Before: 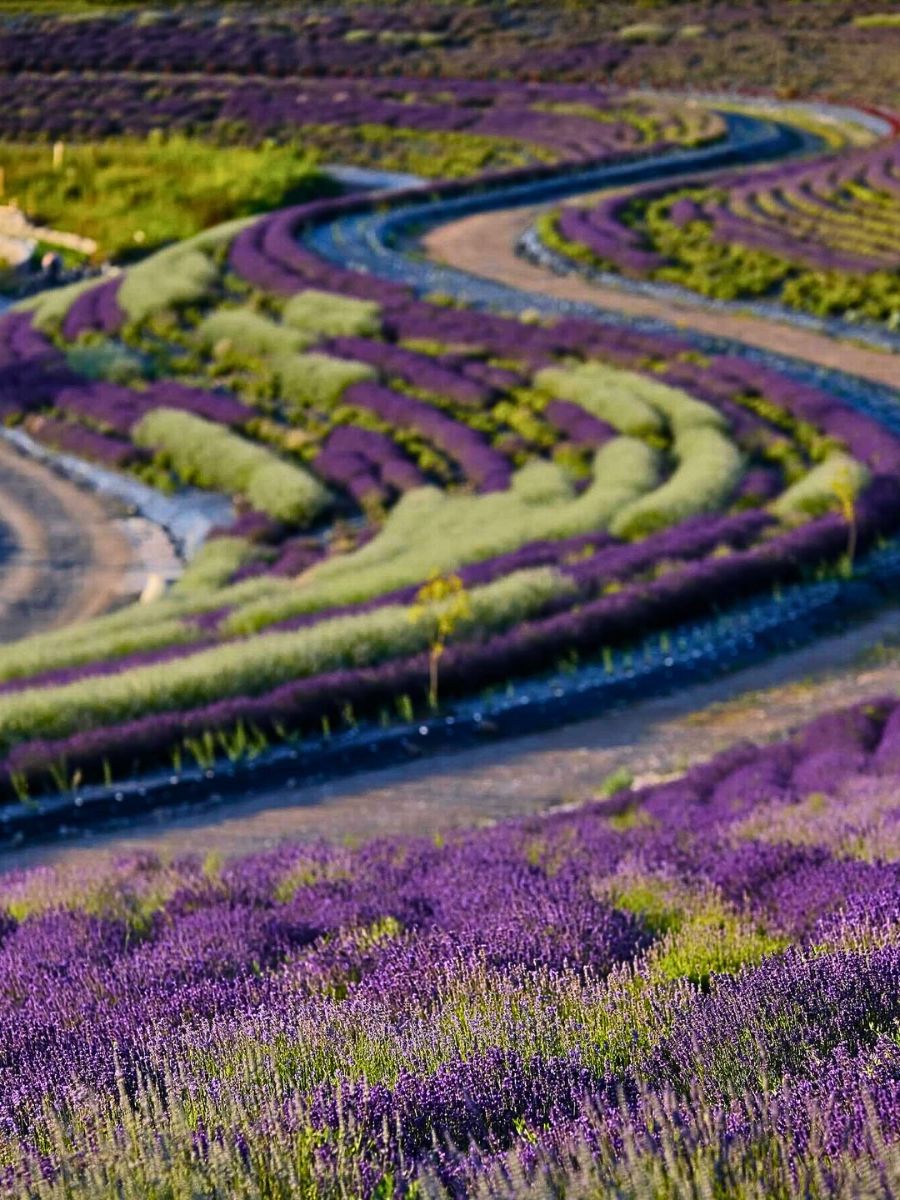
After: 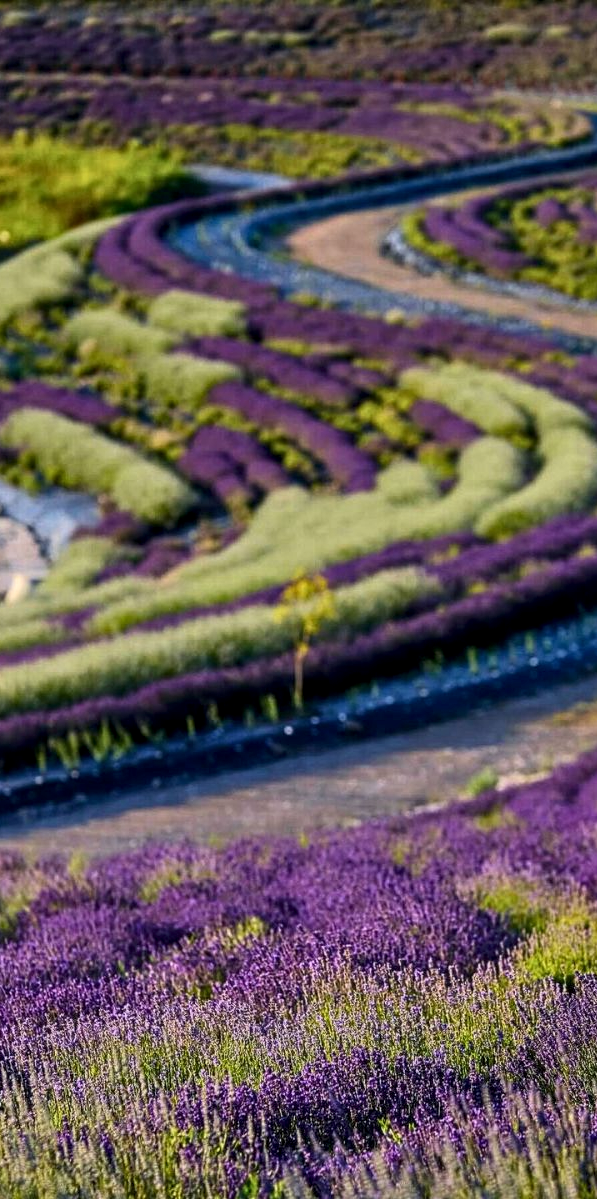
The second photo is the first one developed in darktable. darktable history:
crop and rotate: left 15.077%, right 18.553%
exposure: compensate highlight preservation false
local contrast: on, module defaults
